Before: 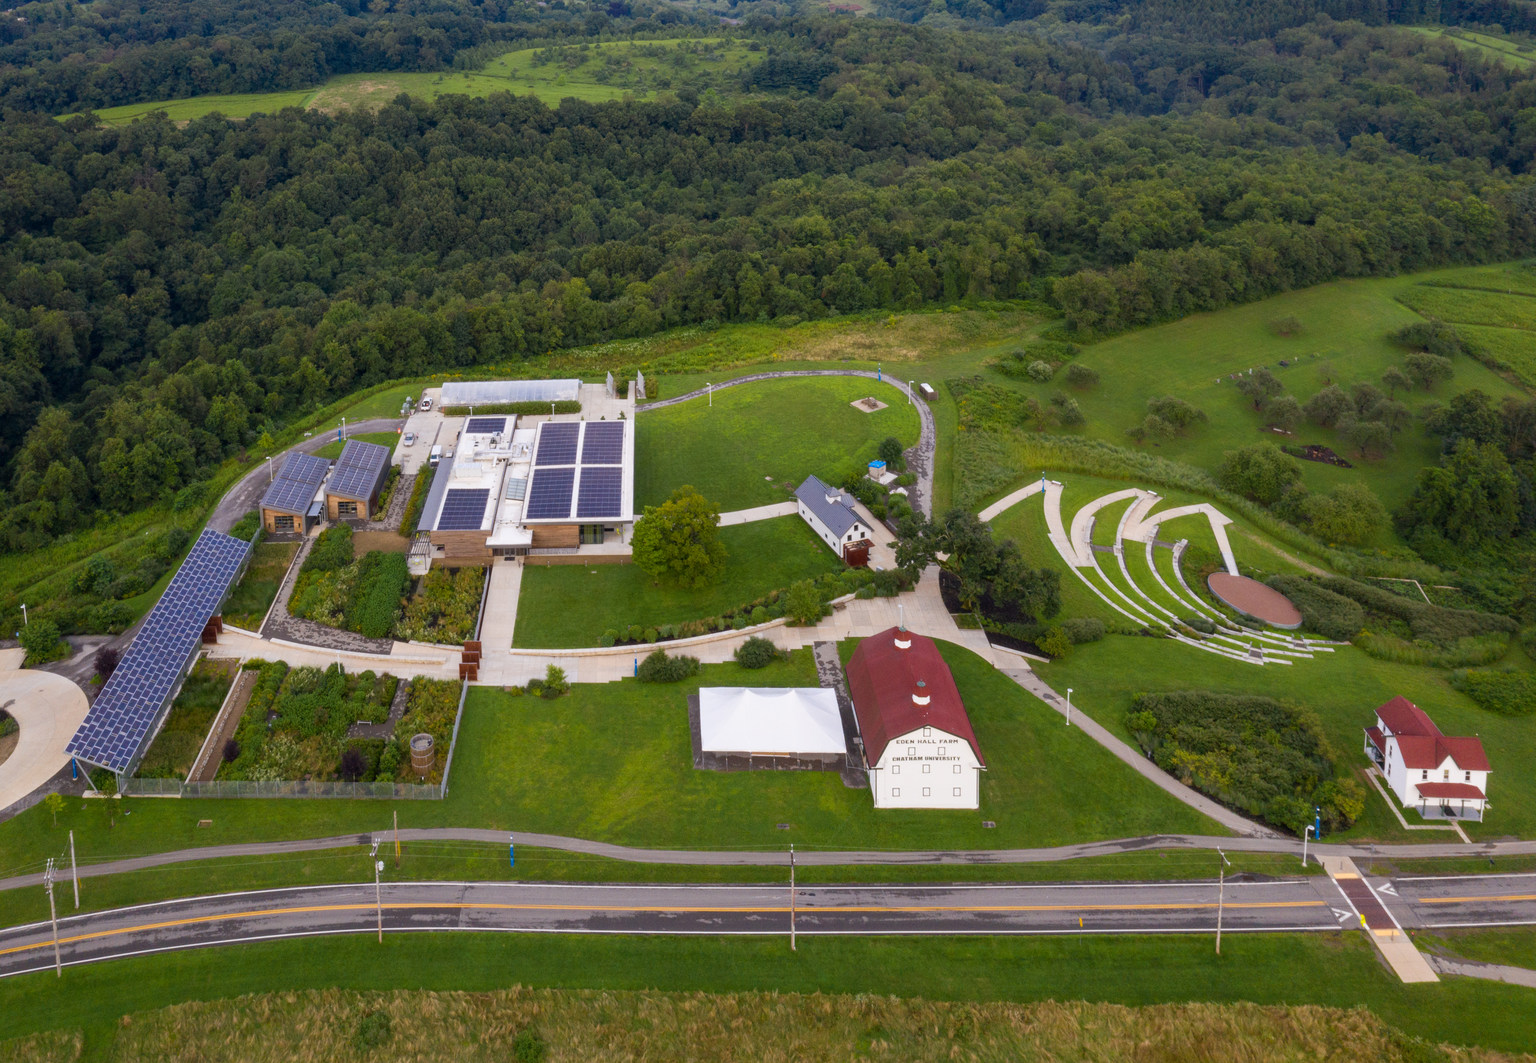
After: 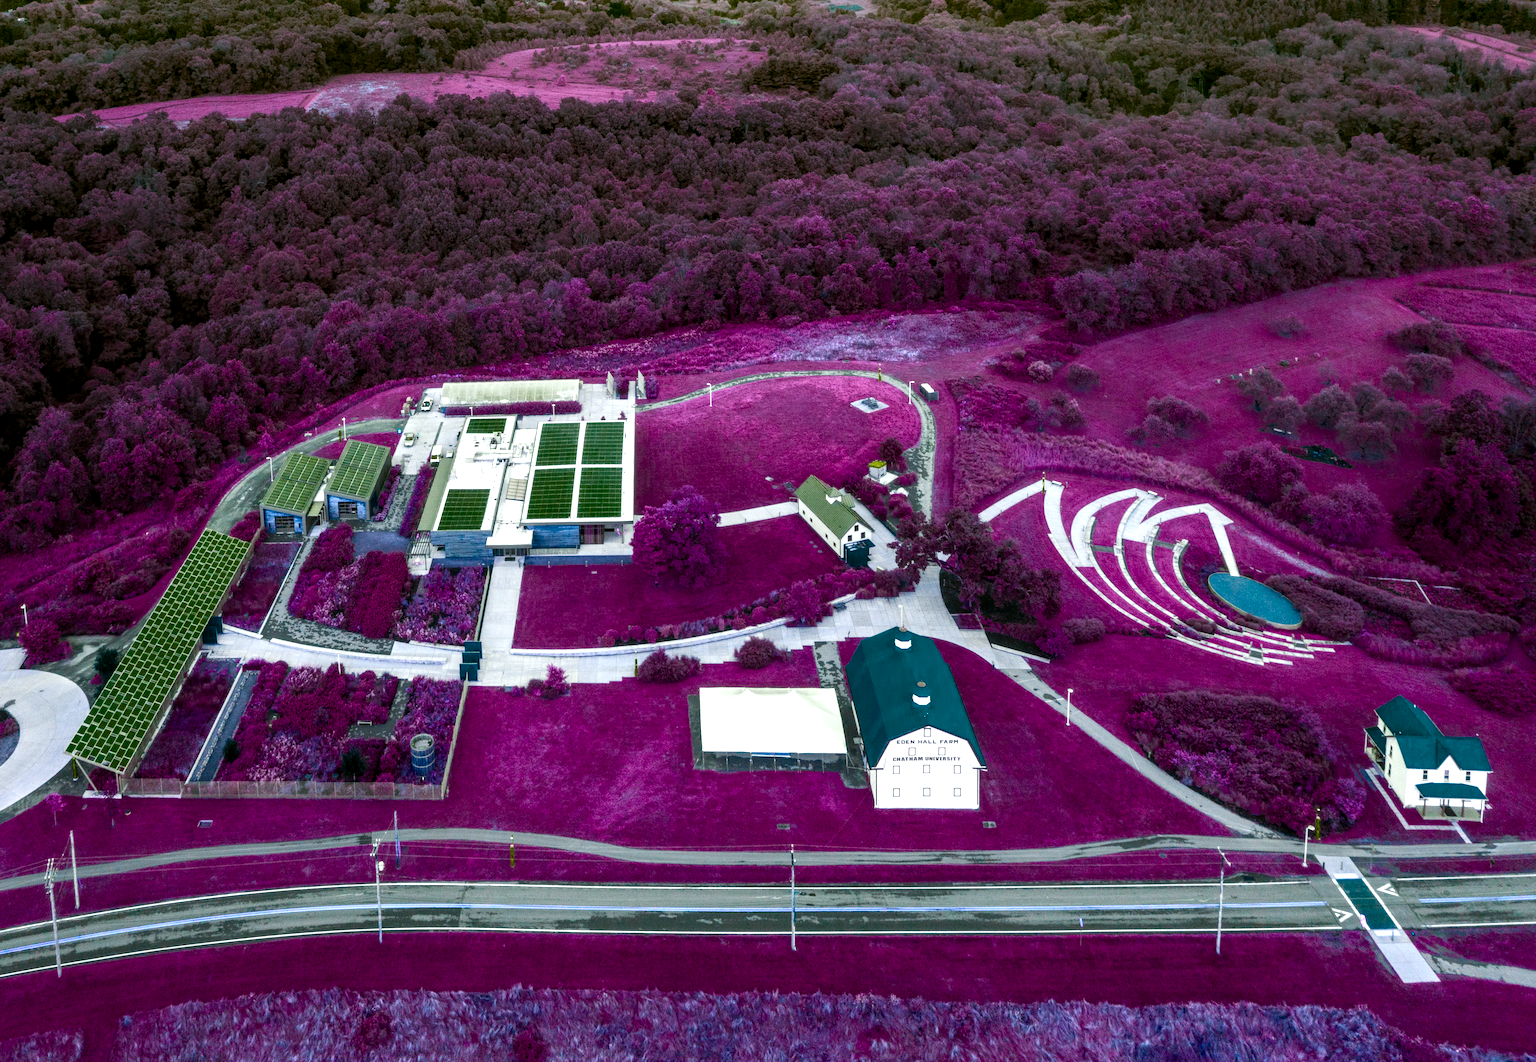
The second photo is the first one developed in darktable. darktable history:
local contrast: on, module defaults
color balance rgb: perceptual saturation grading › global saturation 0.708%, perceptual saturation grading › highlights -17.11%, perceptual saturation grading › mid-tones 33.092%, perceptual saturation grading › shadows 50.372%, hue shift -148.11°, contrast 34.605%, saturation formula JzAzBz (2021)
